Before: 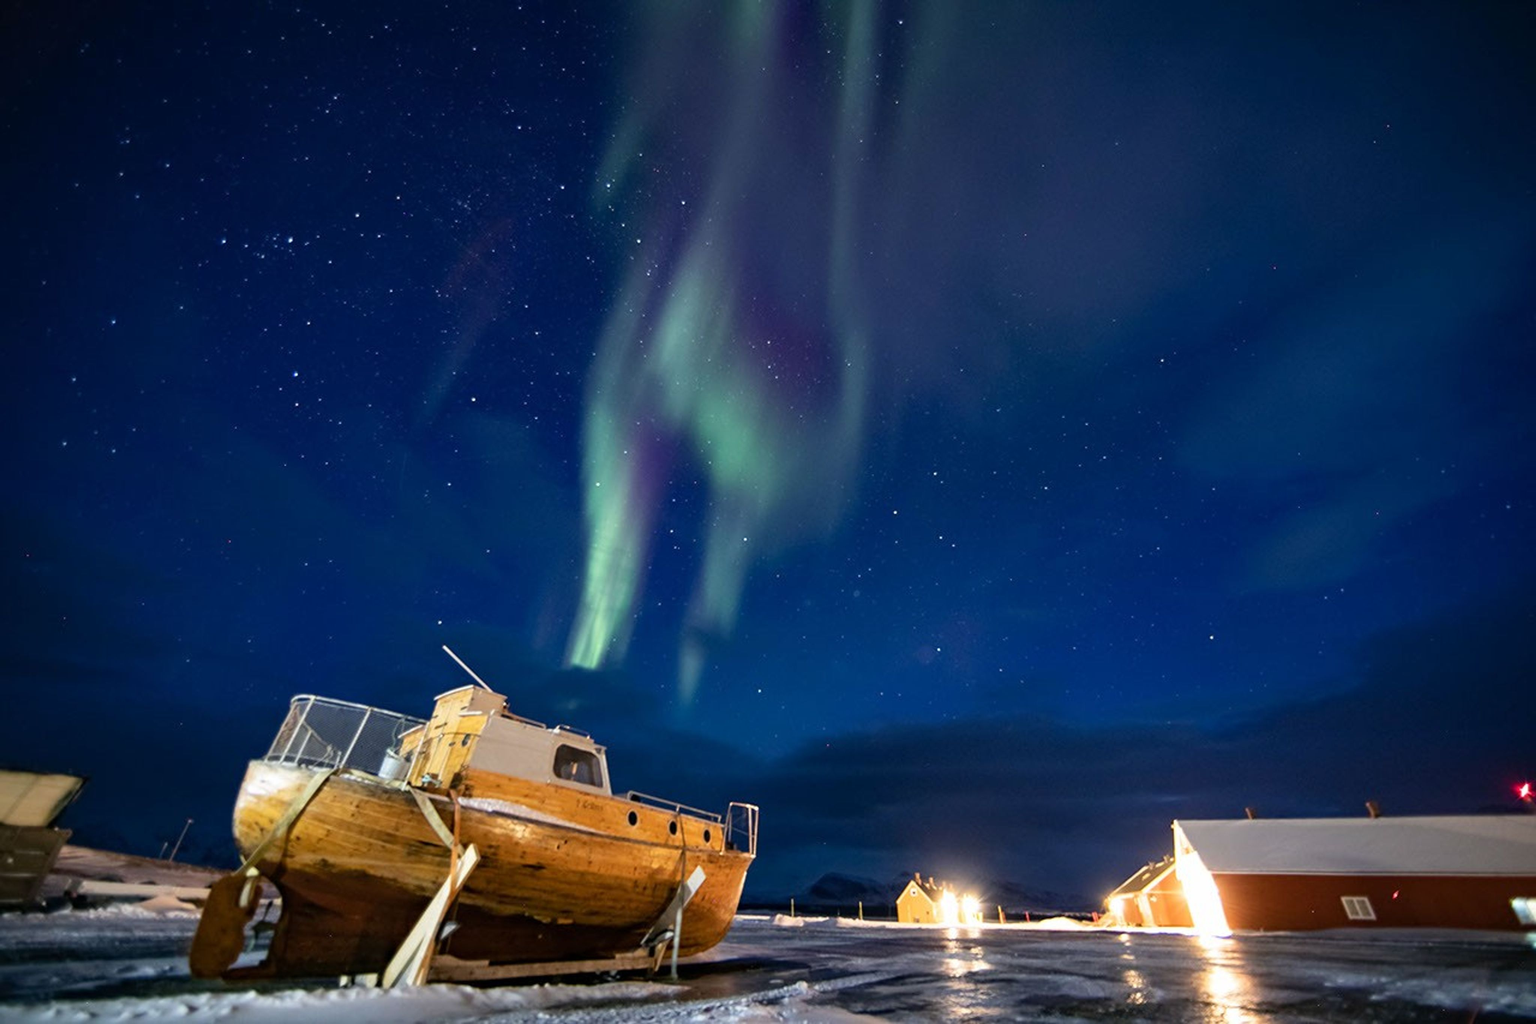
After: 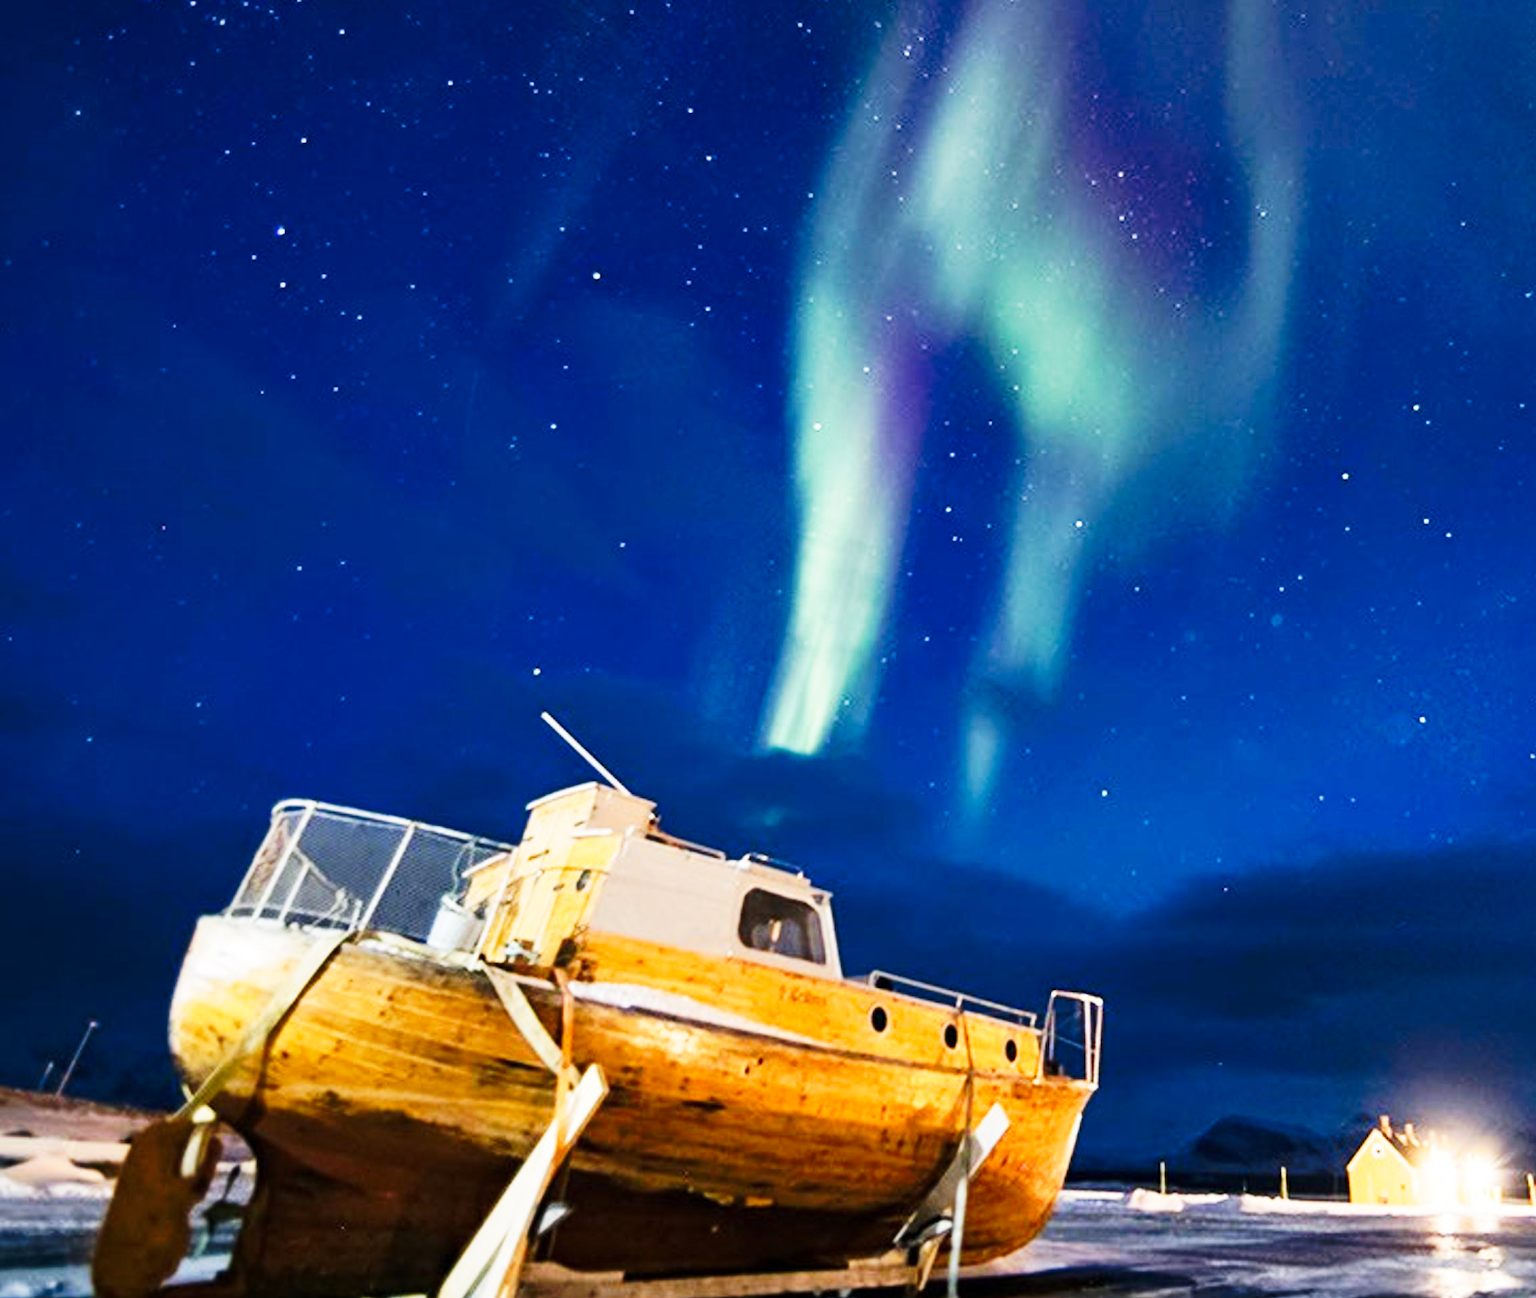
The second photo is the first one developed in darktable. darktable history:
tone curve: curves: ch0 [(0, 0) (0.003, 0.003) (0.011, 0.013) (0.025, 0.028) (0.044, 0.05) (0.069, 0.078) (0.1, 0.113) (0.136, 0.153) (0.177, 0.2) (0.224, 0.271) (0.277, 0.374) (0.335, 0.47) (0.399, 0.574) (0.468, 0.688) (0.543, 0.79) (0.623, 0.859) (0.709, 0.919) (0.801, 0.957) (0.898, 0.978) (1, 1)], preserve colors none
exposure: compensate highlight preservation false
crop: left 8.966%, top 23.852%, right 34.699%, bottom 4.703%
